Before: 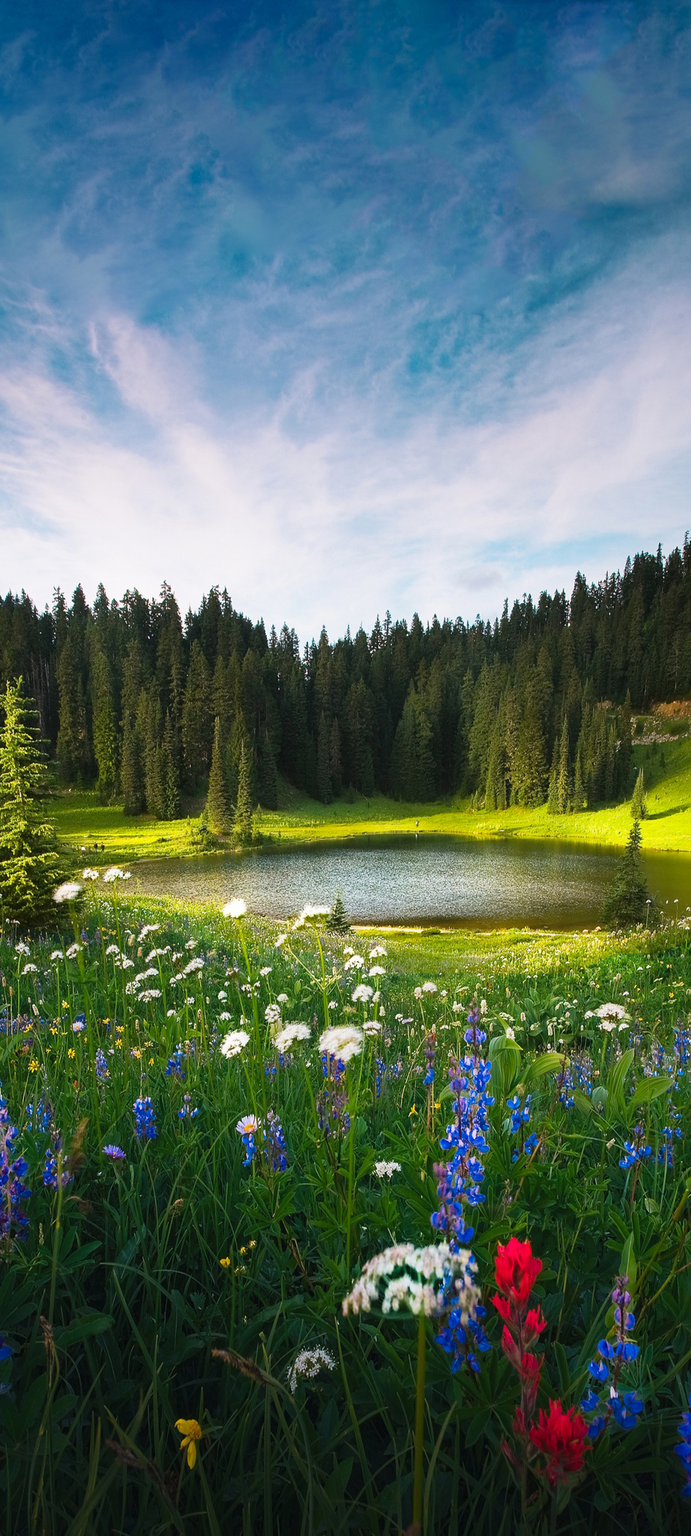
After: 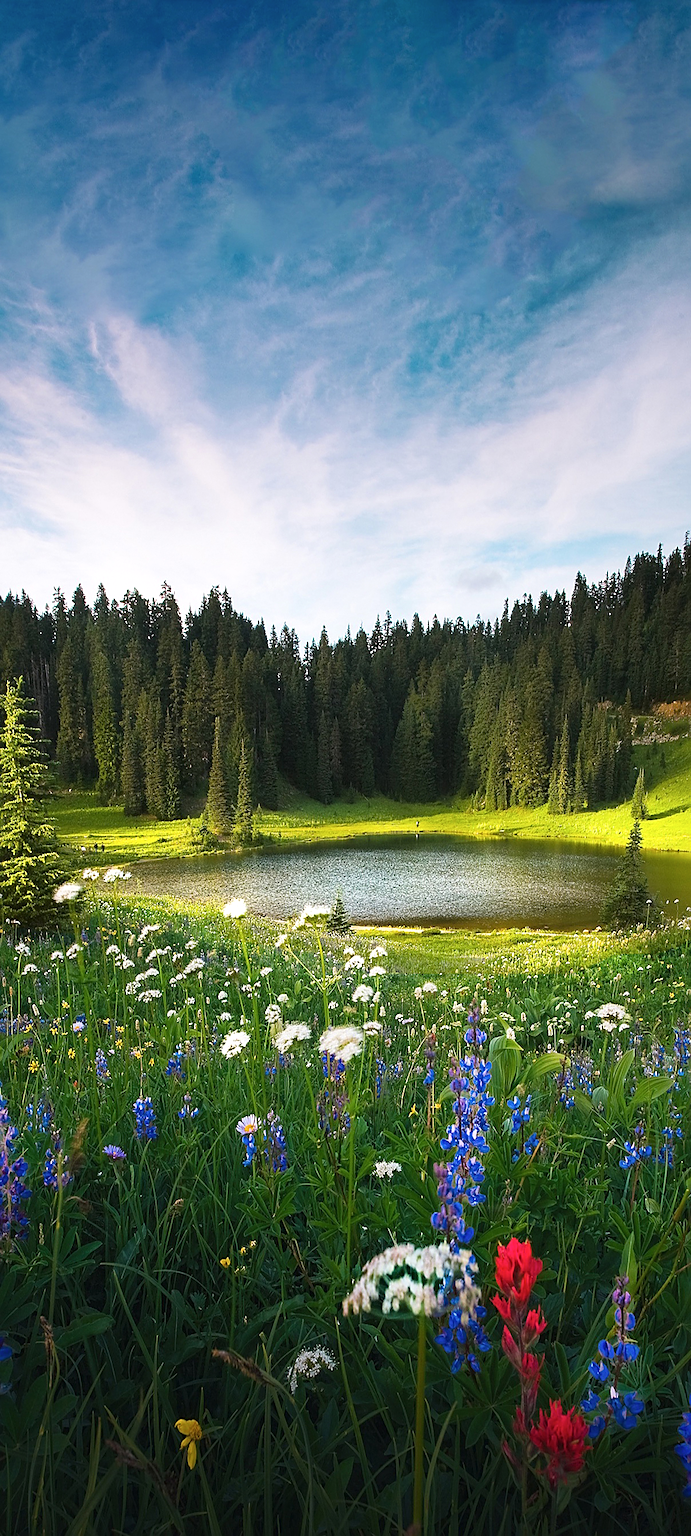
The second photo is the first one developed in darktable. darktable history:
exposure: exposure 0.131 EV, compensate highlight preservation false
sharpen: on, module defaults
contrast brightness saturation: saturation -0.05
